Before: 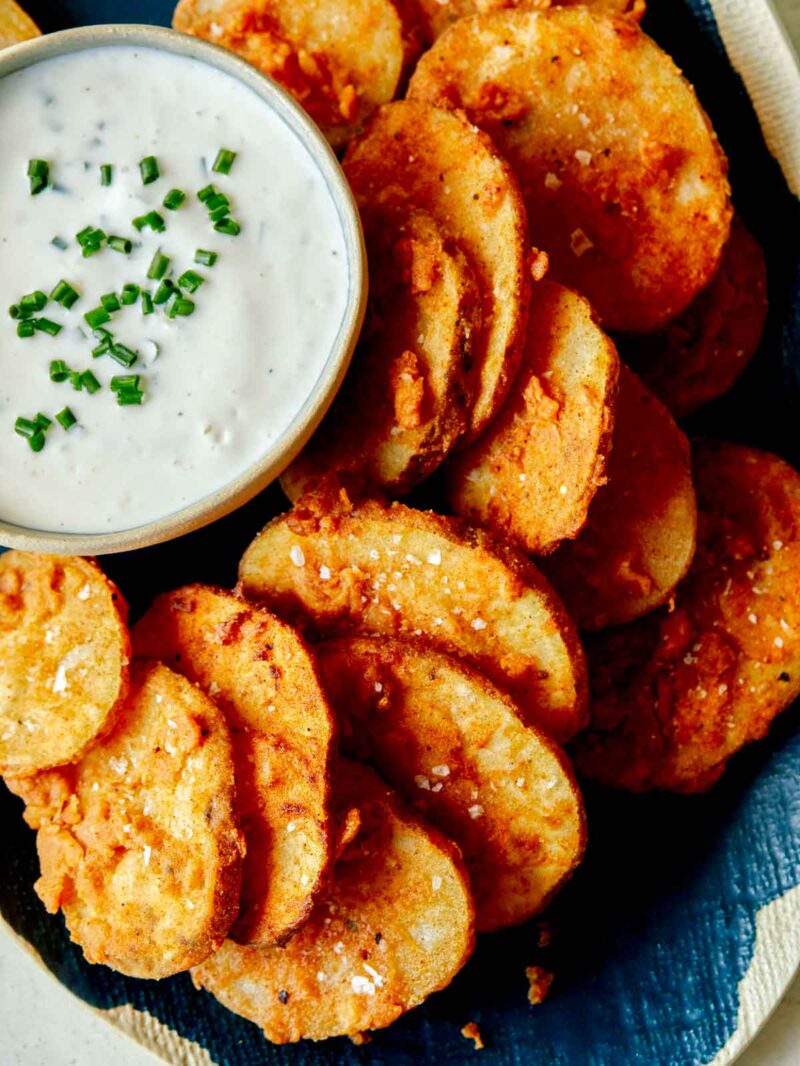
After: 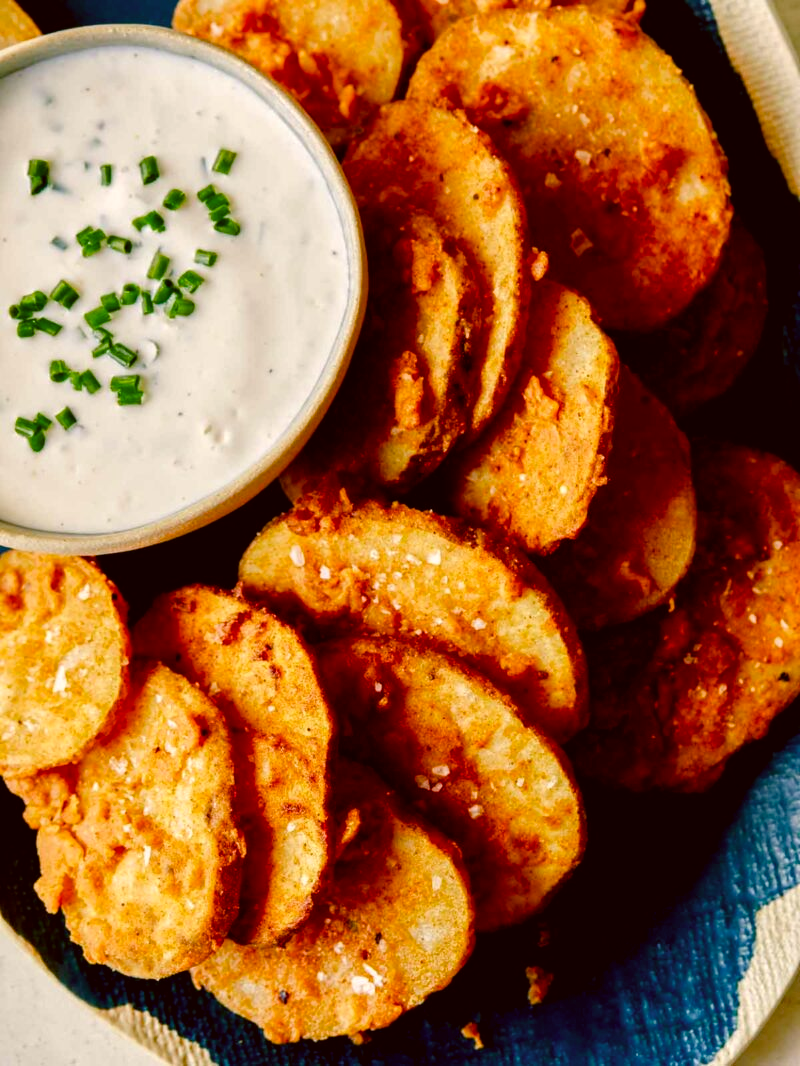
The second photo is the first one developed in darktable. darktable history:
color correction: highlights a* 6.21, highlights b* 7.87, shadows a* 6.68, shadows b* 7.04, saturation 0.915
color balance rgb: perceptual saturation grading › global saturation 20%, perceptual saturation grading › highlights -24.95%, perceptual saturation grading › shadows 50.145%, global vibrance 20%
